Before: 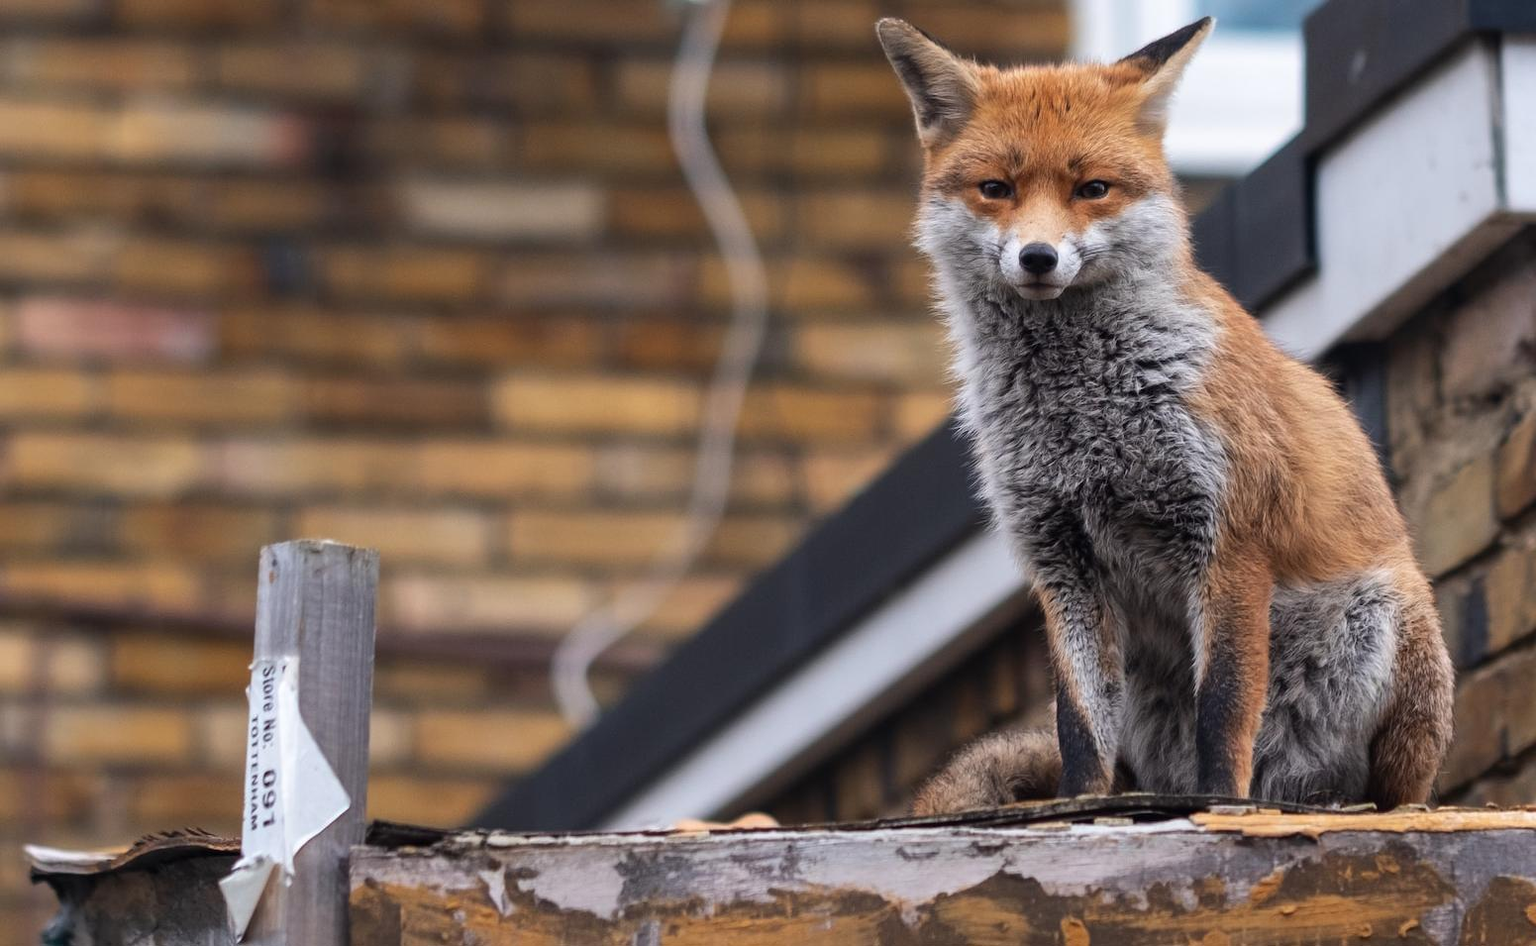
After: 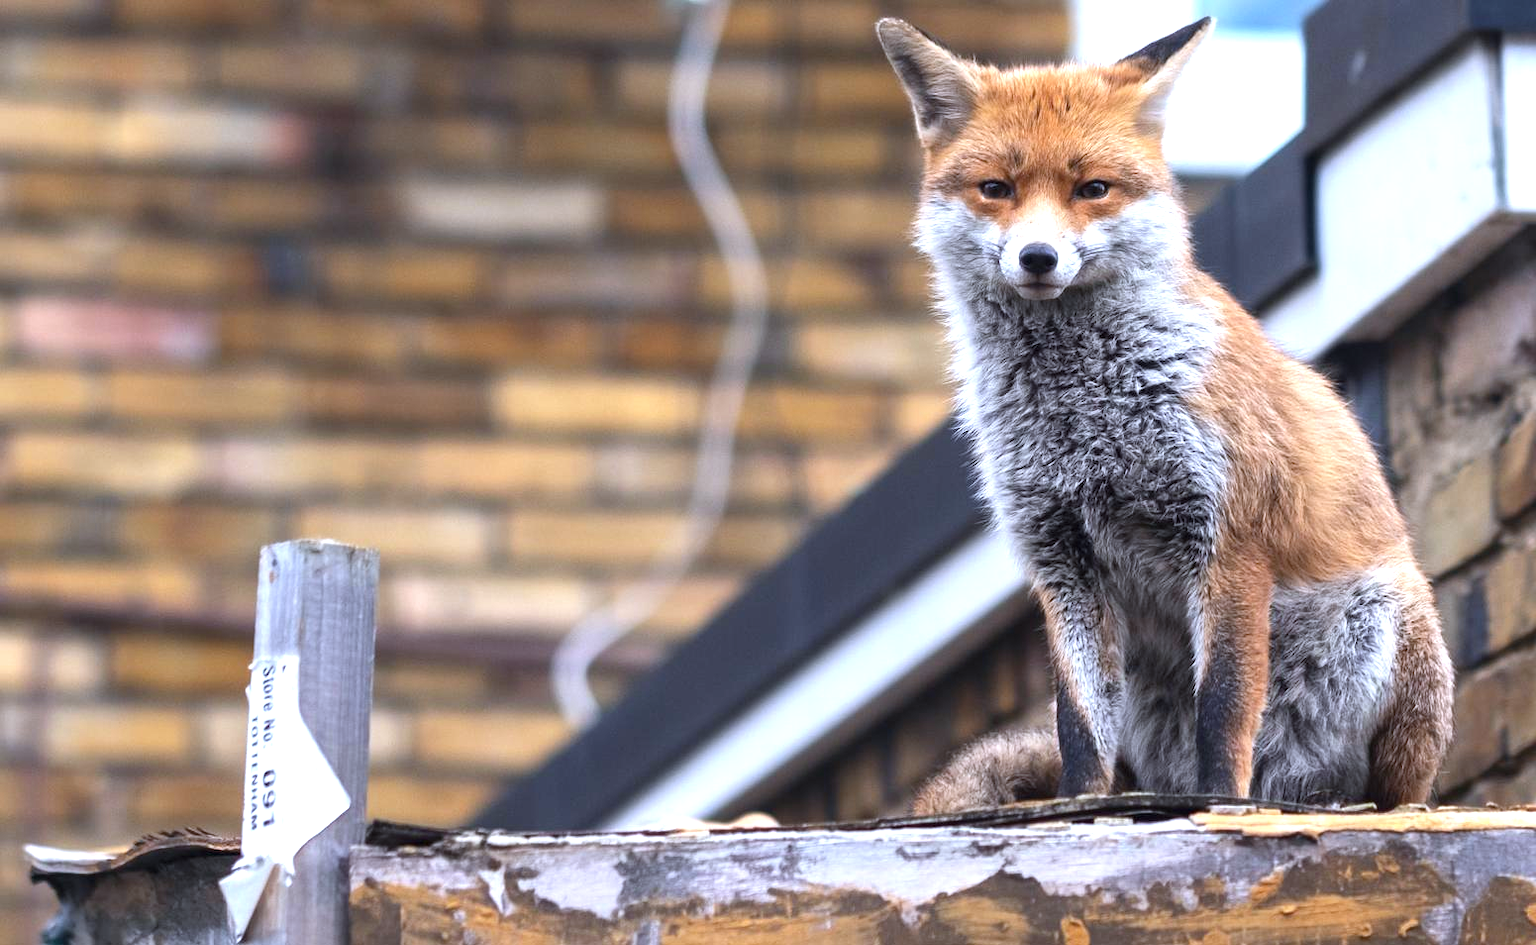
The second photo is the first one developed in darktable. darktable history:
exposure: exposure 1 EV, compensate highlight preservation false
white balance: red 0.931, blue 1.11
